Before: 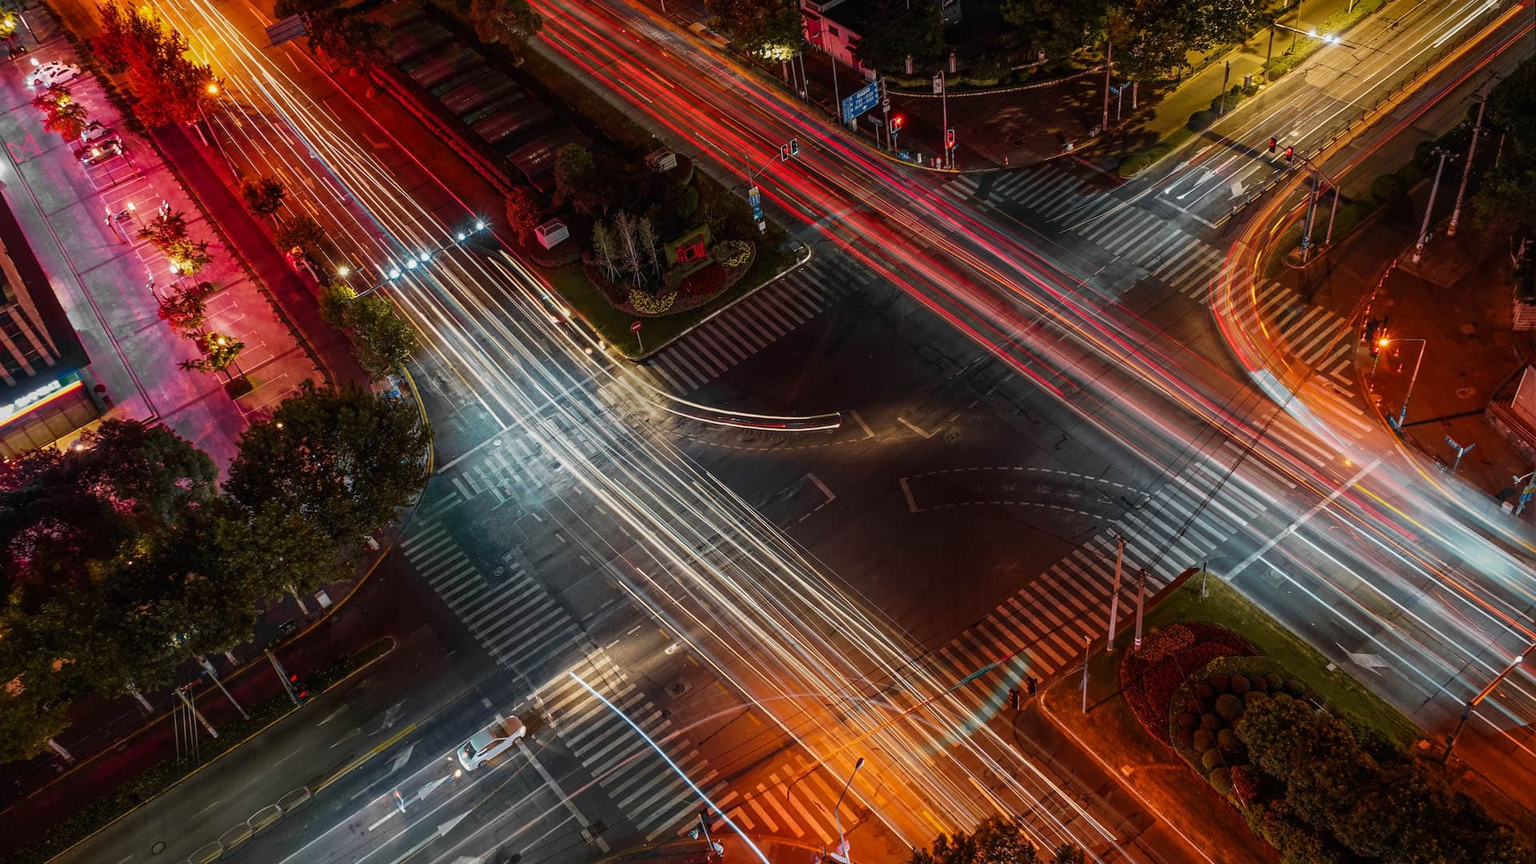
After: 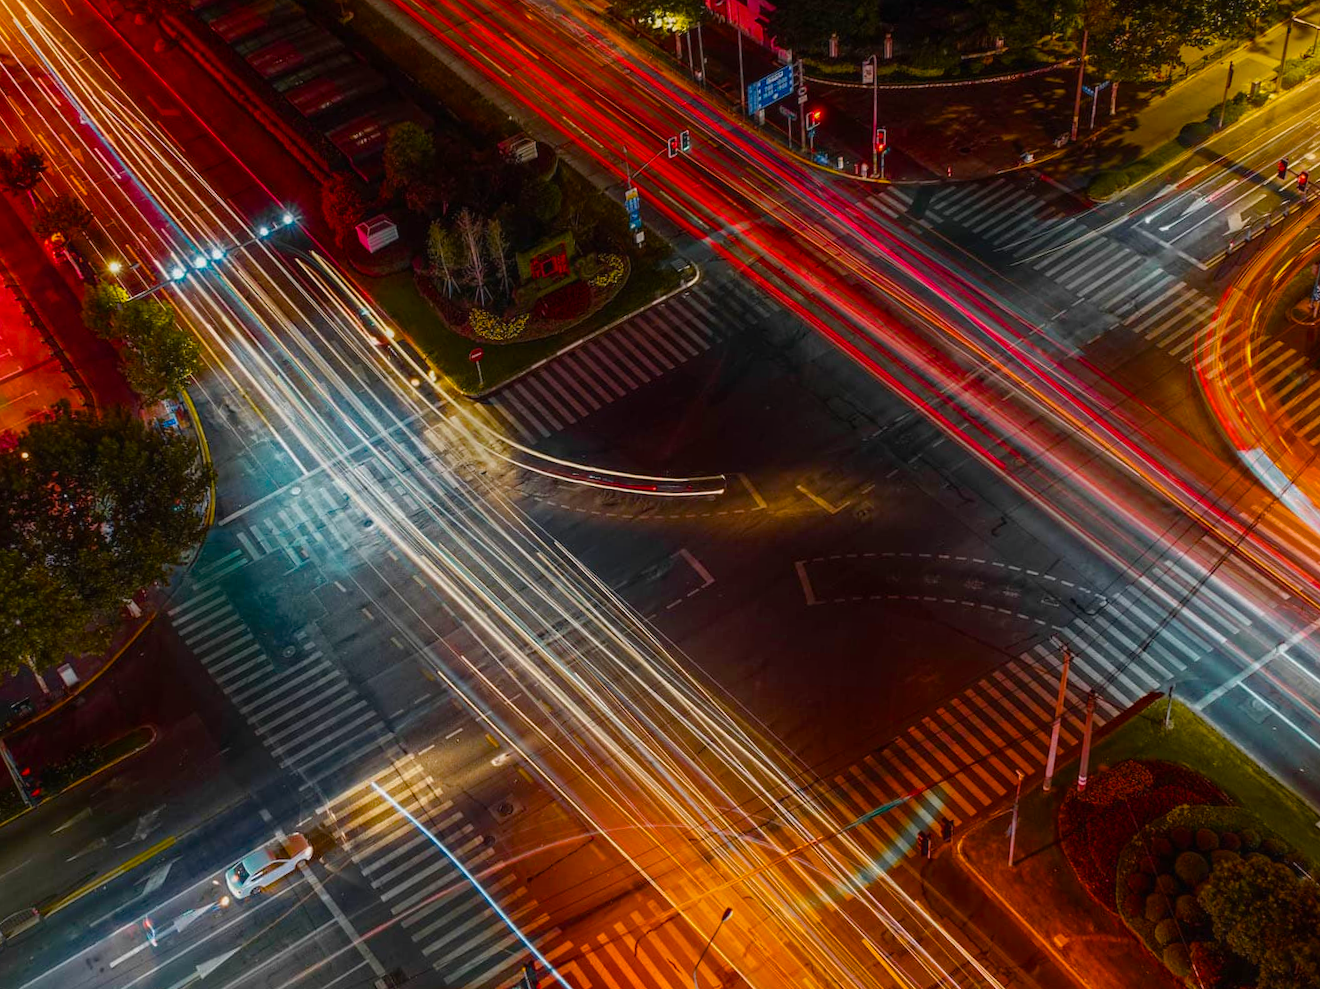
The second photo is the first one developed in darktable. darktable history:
crop and rotate: angle -2.95°, left 14.034%, top 0.033%, right 11.01%, bottom 0.07%
color calibration: illuminant same as pipeline (D50), adaptation XYZ, x 0.347, y 0.358, temperature 5017.69 K
haze removal: compatibility mode true
contrast equalizer: octaves 7, y [[0.5, 0.542, 0.583, 0.625, 0.667, 0.708], [0.5 ×6], [0.5 ×6], [0 ×6], [0 ×6]], mix -0.181
color balance rgb: linear chroma grading › global chroma 15.316%, perceptual saturation grading › global saturation 28.605%, perceptual saturation grading › mid-tones 11.905%, perceptual saturation grading › shadows 10.077%
